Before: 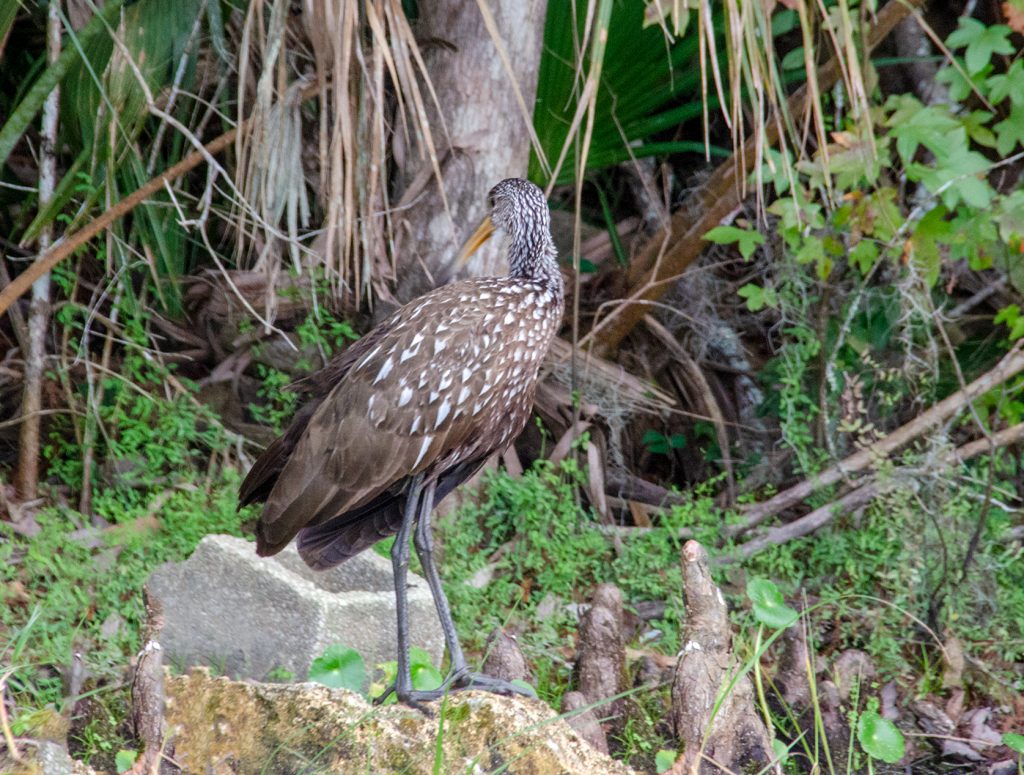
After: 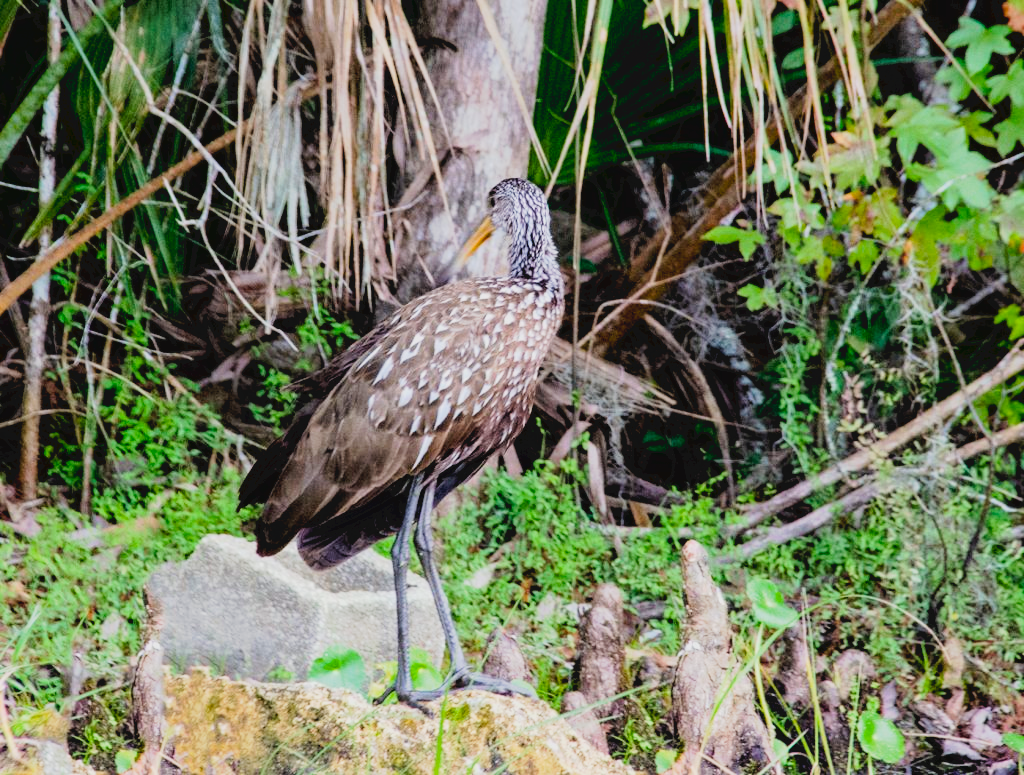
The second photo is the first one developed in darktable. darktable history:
tone curve: curves: ch0 [(0, 0) (0.003, 0.059) (0.011, 0.059) (0.025, 0.057) (0.044, 0.055) (0.069, 0.057) (0.1, 0.083) (0.136, 0.128) (0.177, 0.185) (0.224, 0.242) (0.277, 0.308) (0.335, 0.383) (0.399, 0.468) (0.468, 0.547) (0.543, 0.632) (0.623, 0.71) (0.709, 0.801) (0.801, 0.859) (0.898, 0.922) (1, 1)], preserve colors none
filmic rgb: black relative exposure -5 EV, hardness 2.88, contrast 1.2
color balance rgb: perceptual saturation grading › global saturation 20%, global vibrance 20%
